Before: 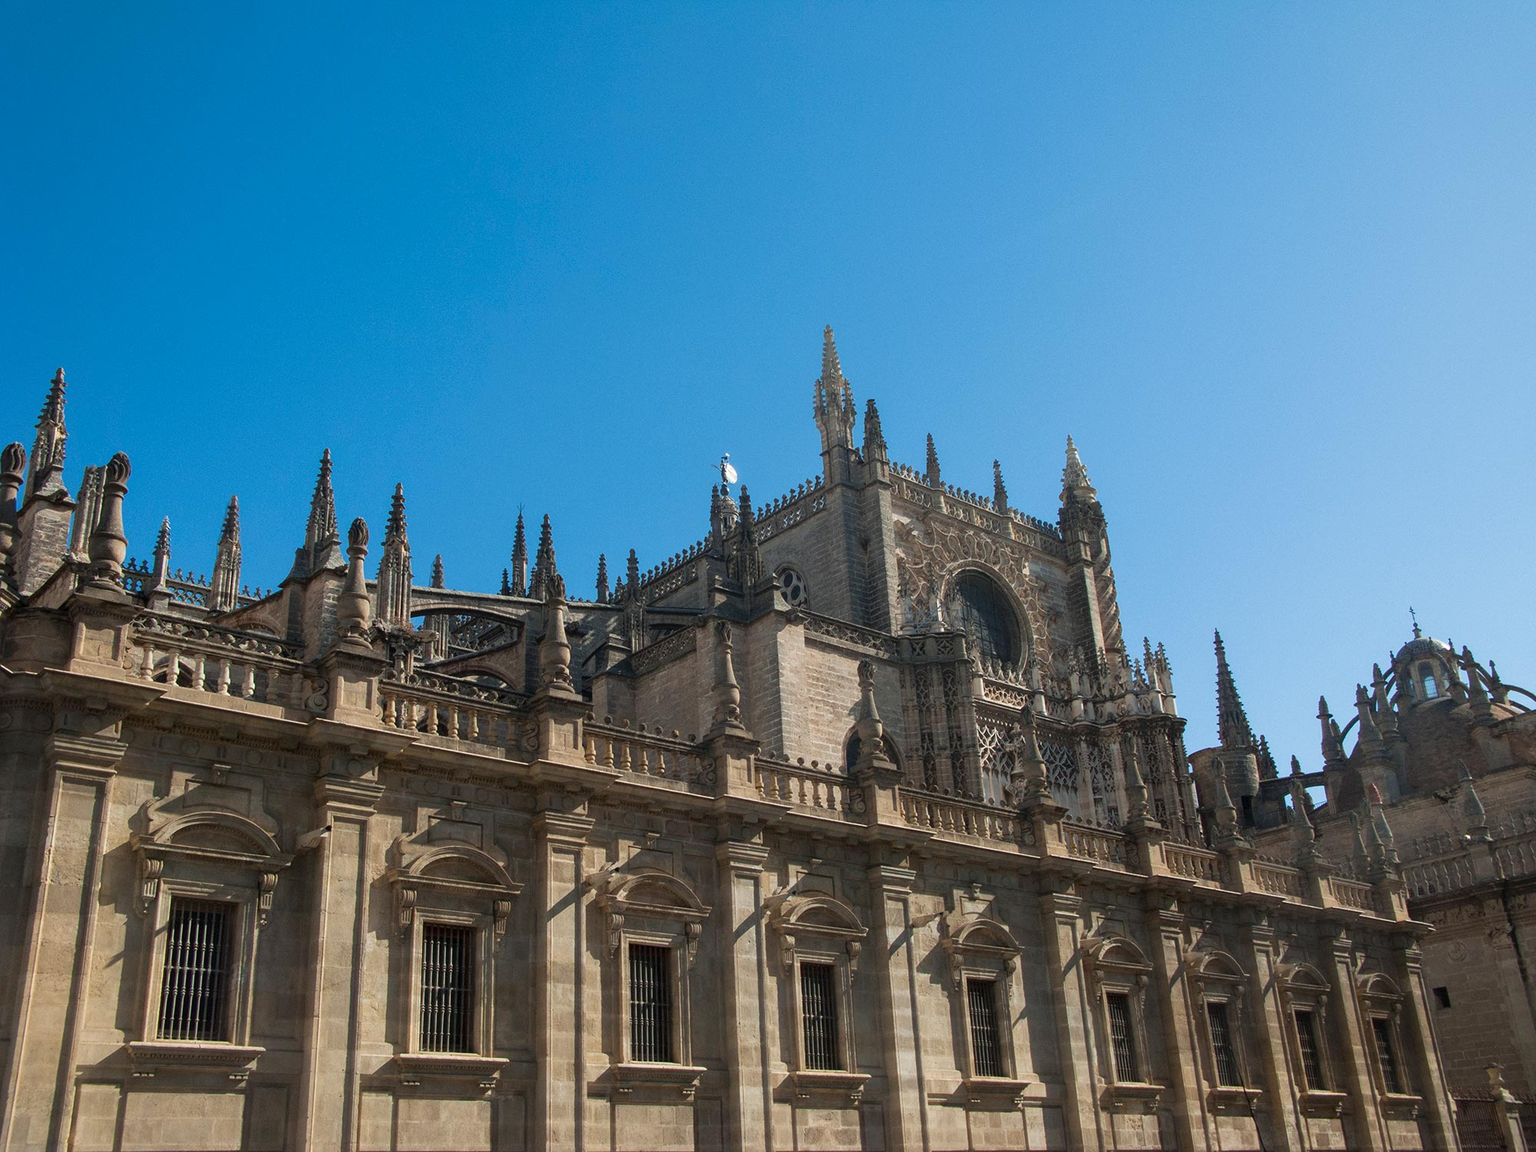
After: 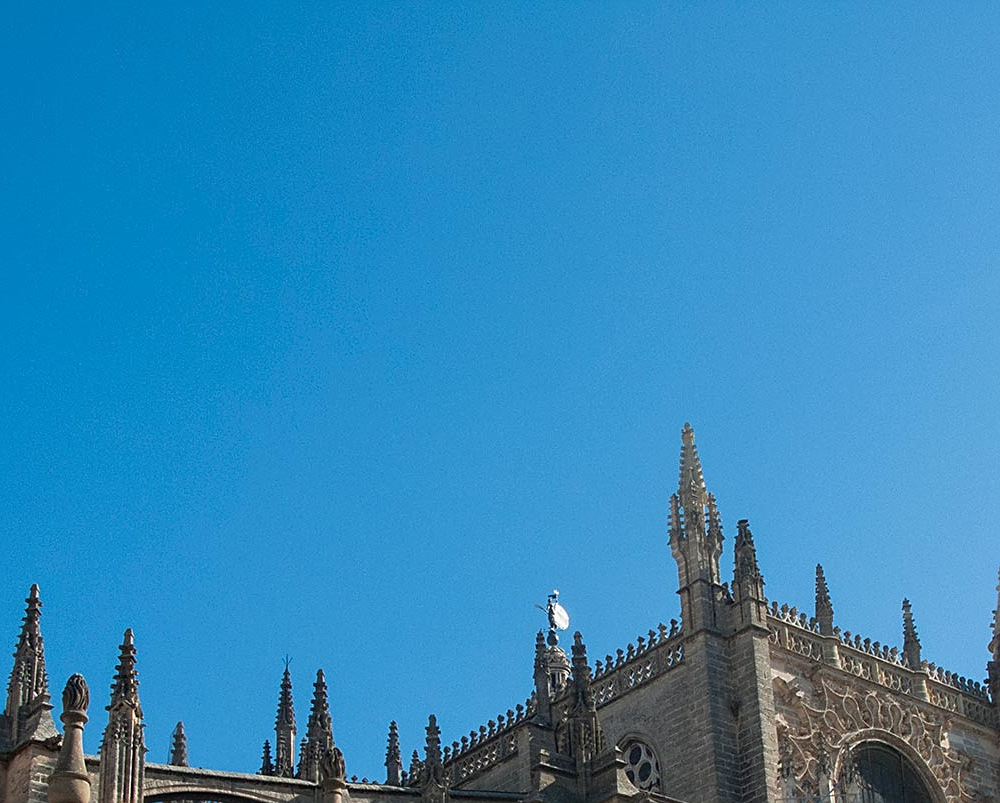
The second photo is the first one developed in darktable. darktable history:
crop: left 19.556%, right 30.401%, bottom 46.458%
sharpen: on, module defaults
